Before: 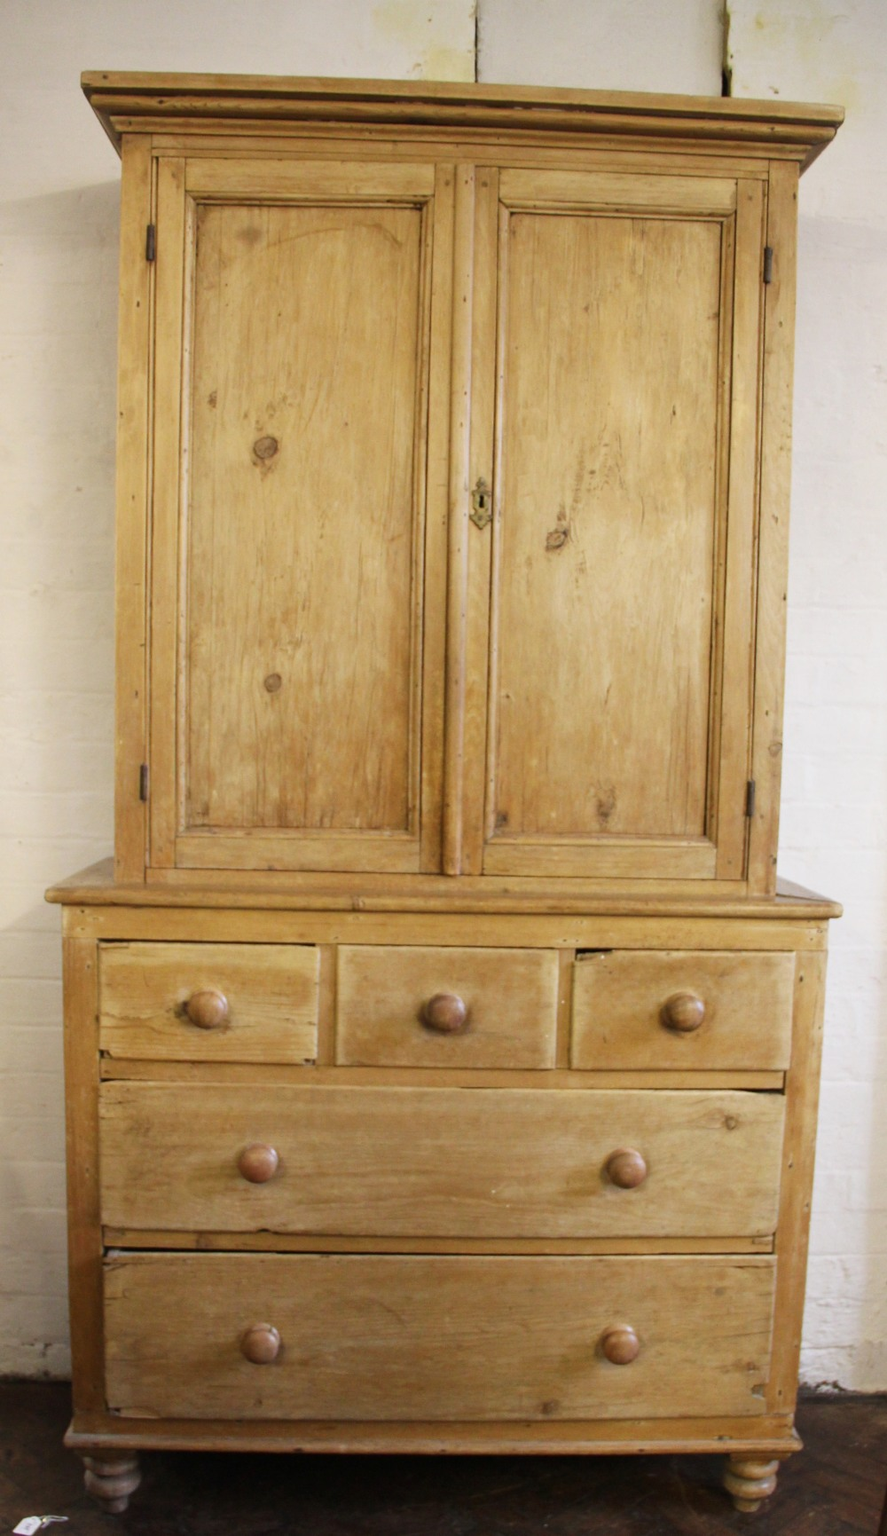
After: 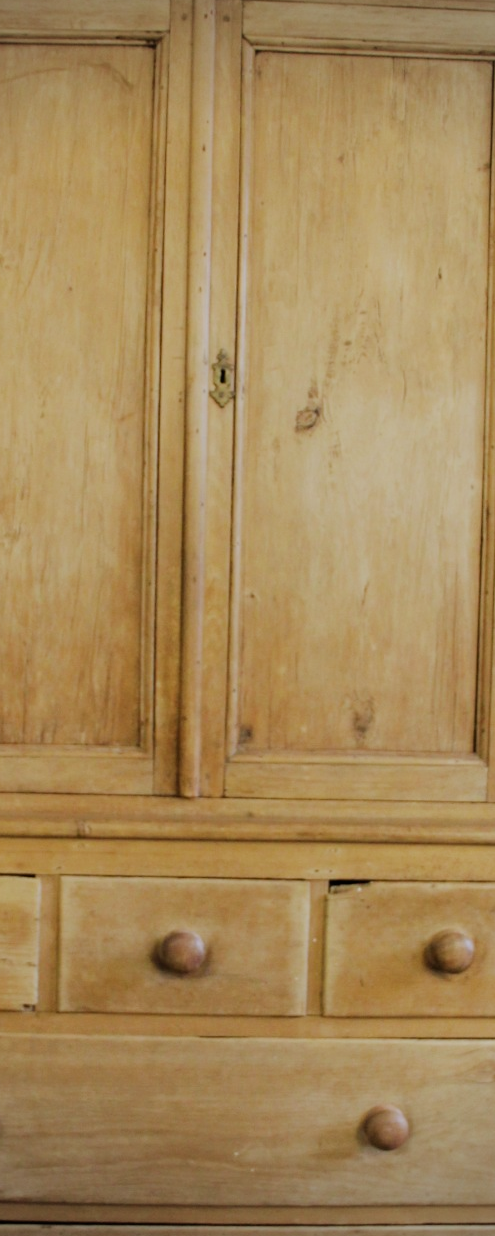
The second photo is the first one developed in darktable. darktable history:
tone equalizer: on, module defaults
crop: left 32.075%, top 10.976%, right 18.355%, bottom 17.596%
filmic rgb: black relative exposure -7.32 EV, white relative exposure 5.09 EV, hardness 3.2
white balance: red 0.986, blue 1.01
vignetting: on, module defaults
